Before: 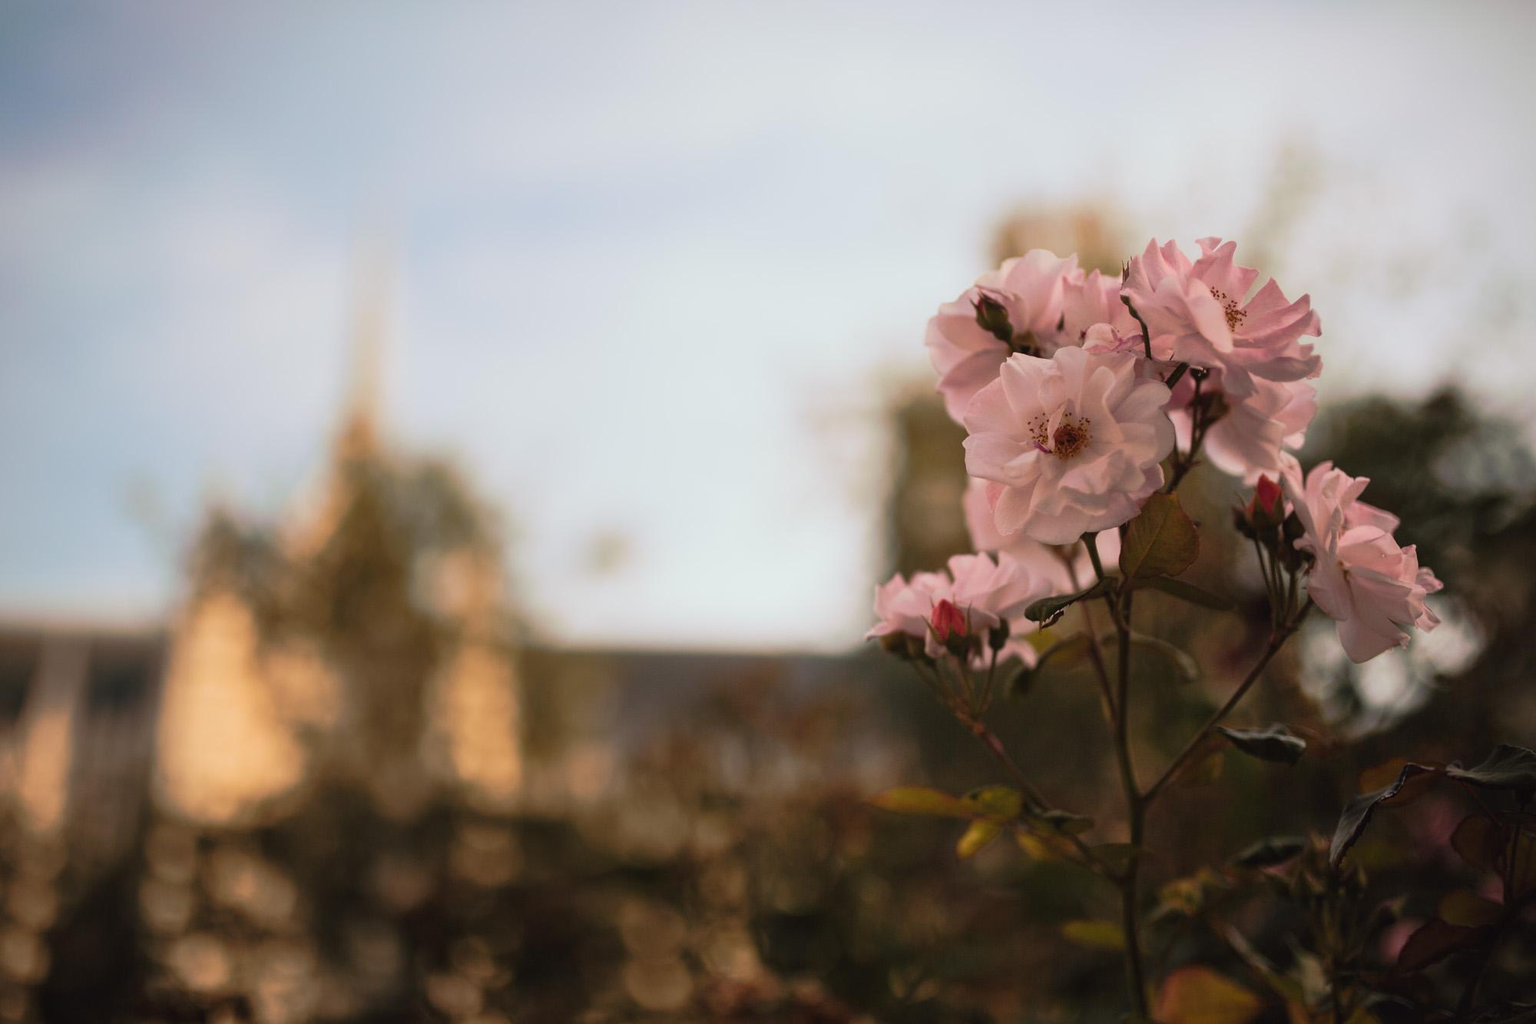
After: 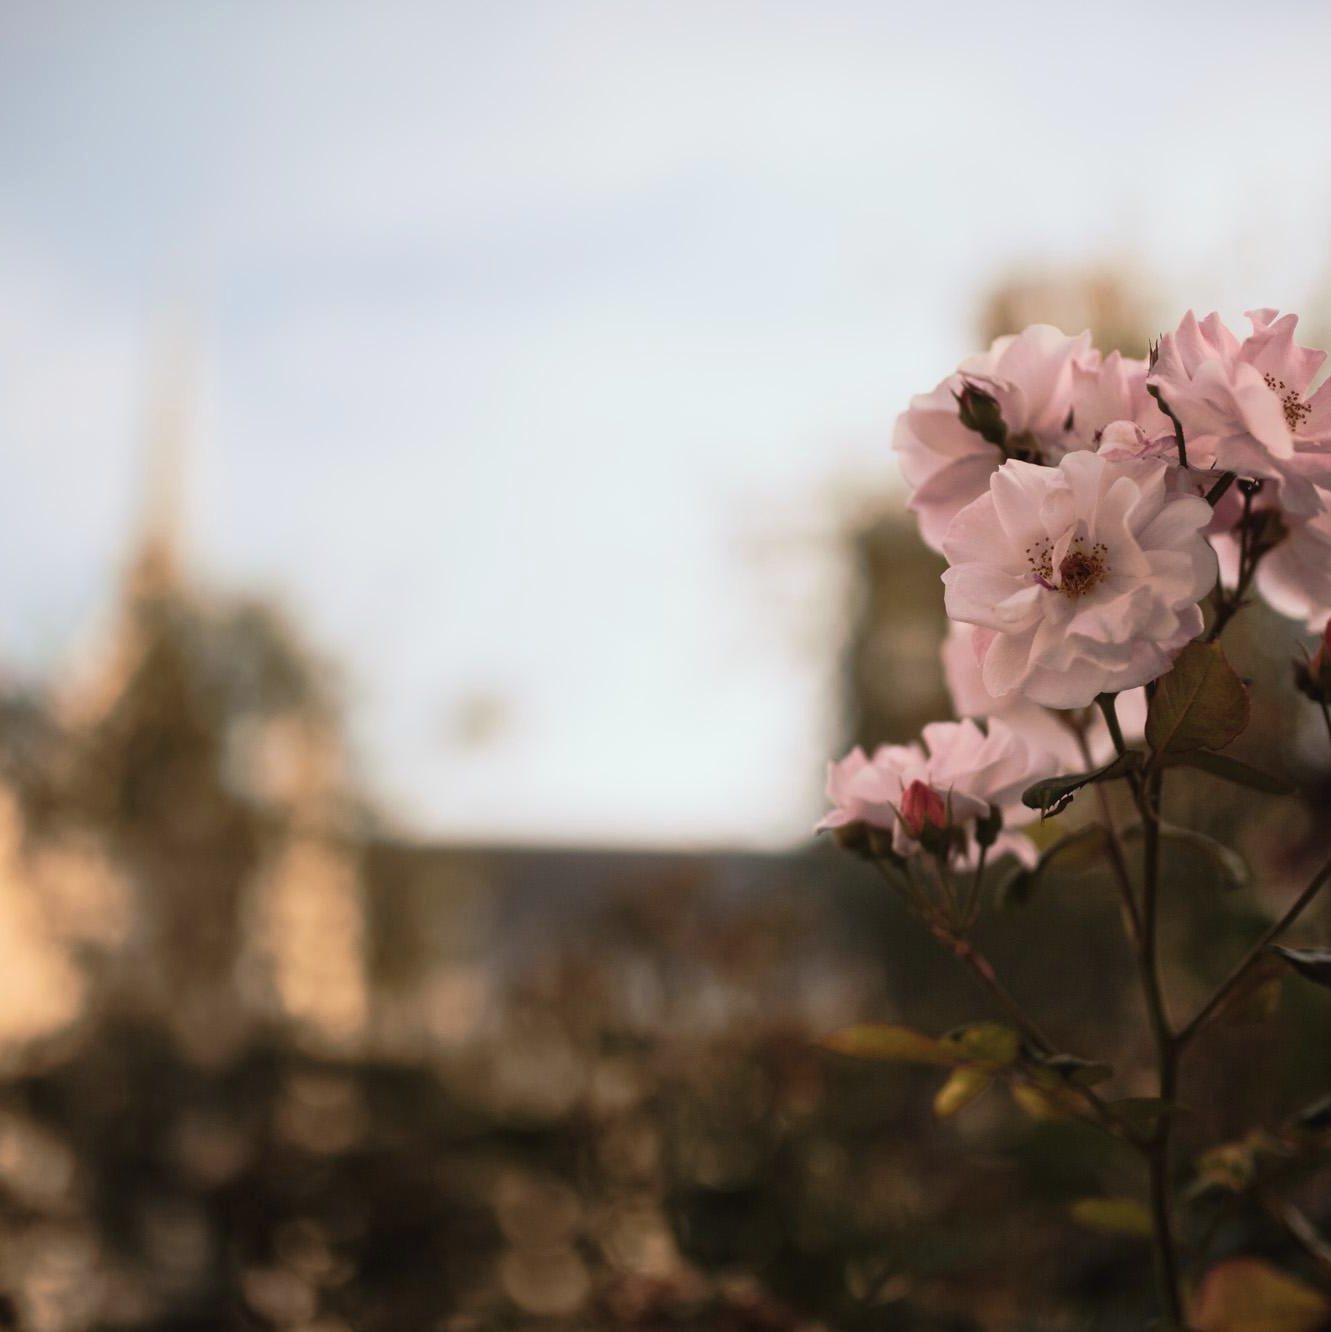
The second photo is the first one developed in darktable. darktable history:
exposure: exposure 0.086 EV, compensate highlight preservation false
crop and rotate: left 15.648%, right 17.796%
contrast brightness saturation: contrast 0.11, saturation -0.174
